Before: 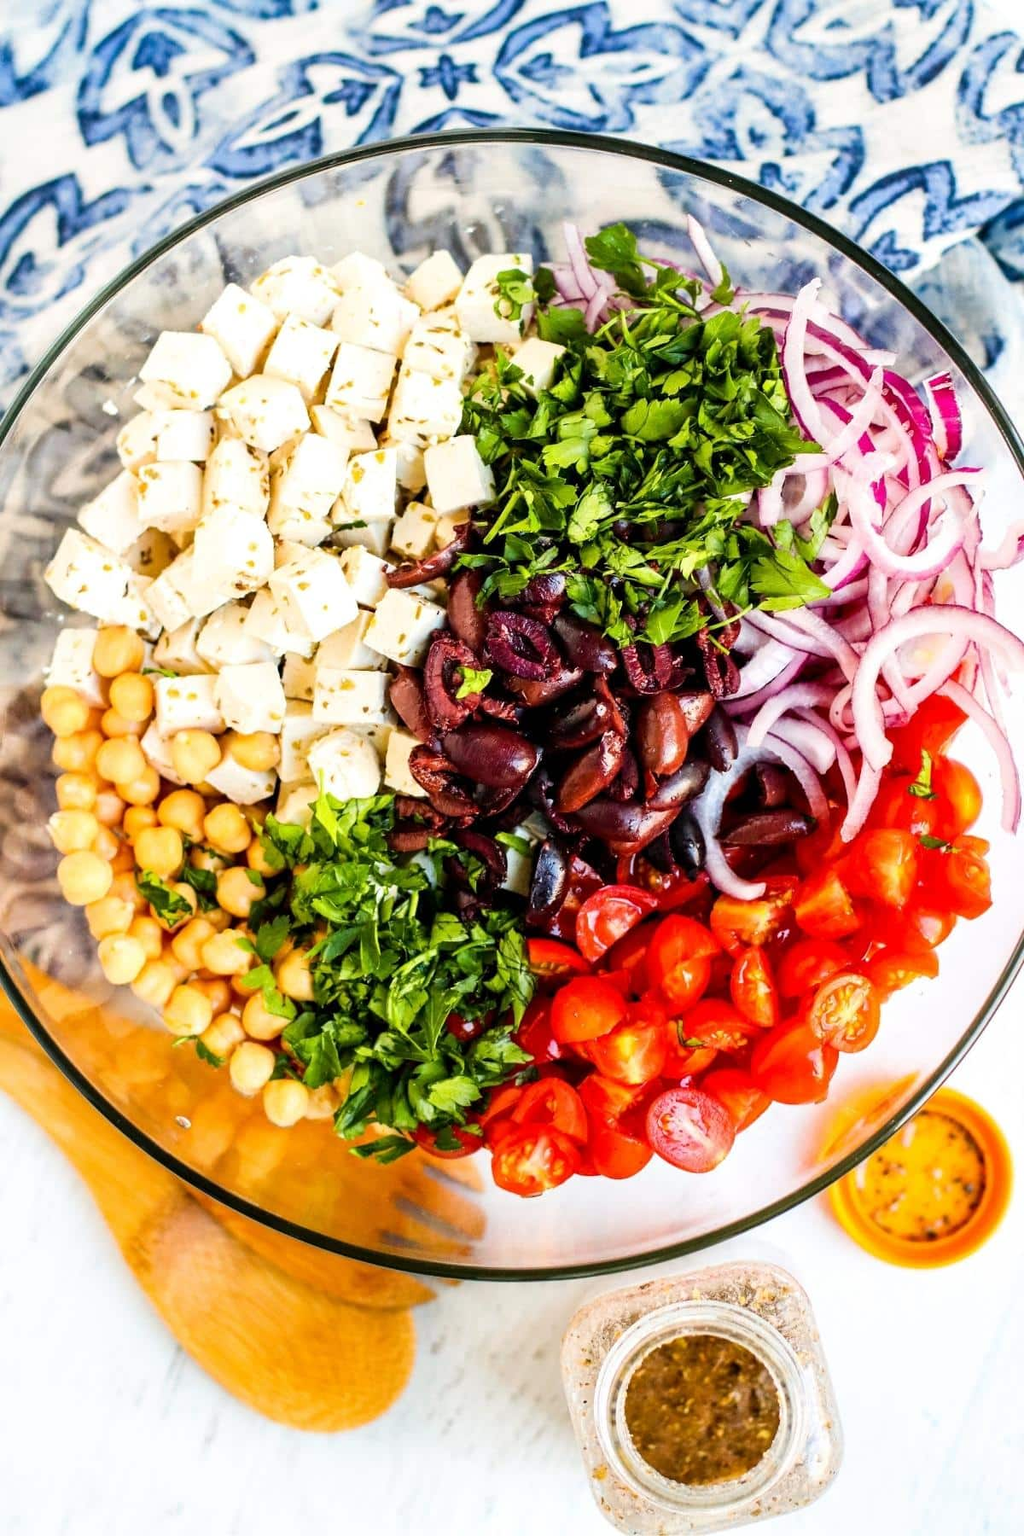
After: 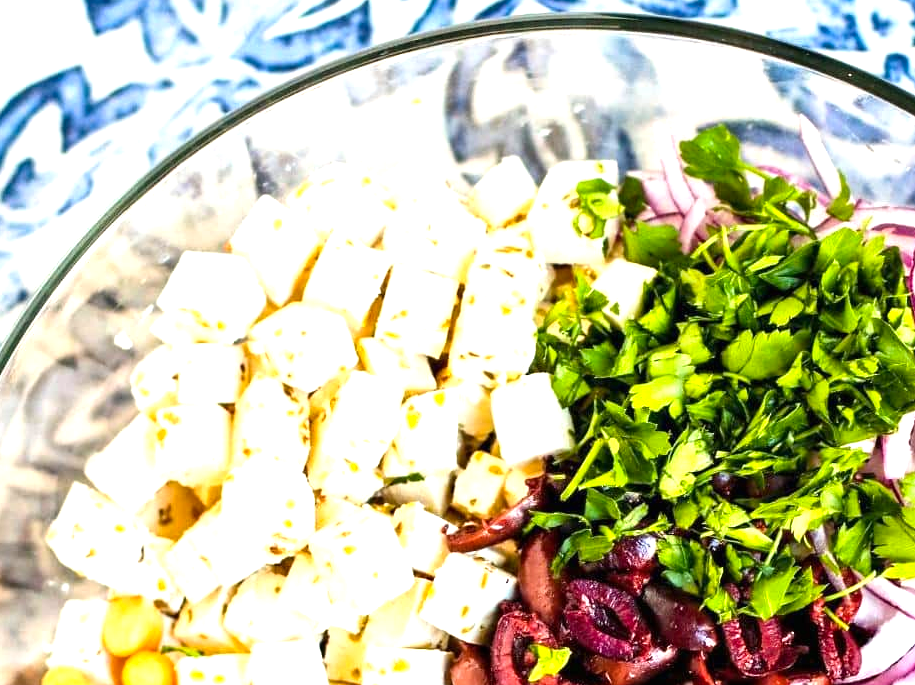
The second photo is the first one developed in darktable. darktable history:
crop: left 0.579%, top 7.627%, right 23.167%, bottom 54.275%
exposure: black level correction 0, exposure 0.7 EV, compensate exposure bias true, compensate highlight preservation false
color balance rgb: perceptual saturation grading › global saturation 10%, global vibrance 10%
